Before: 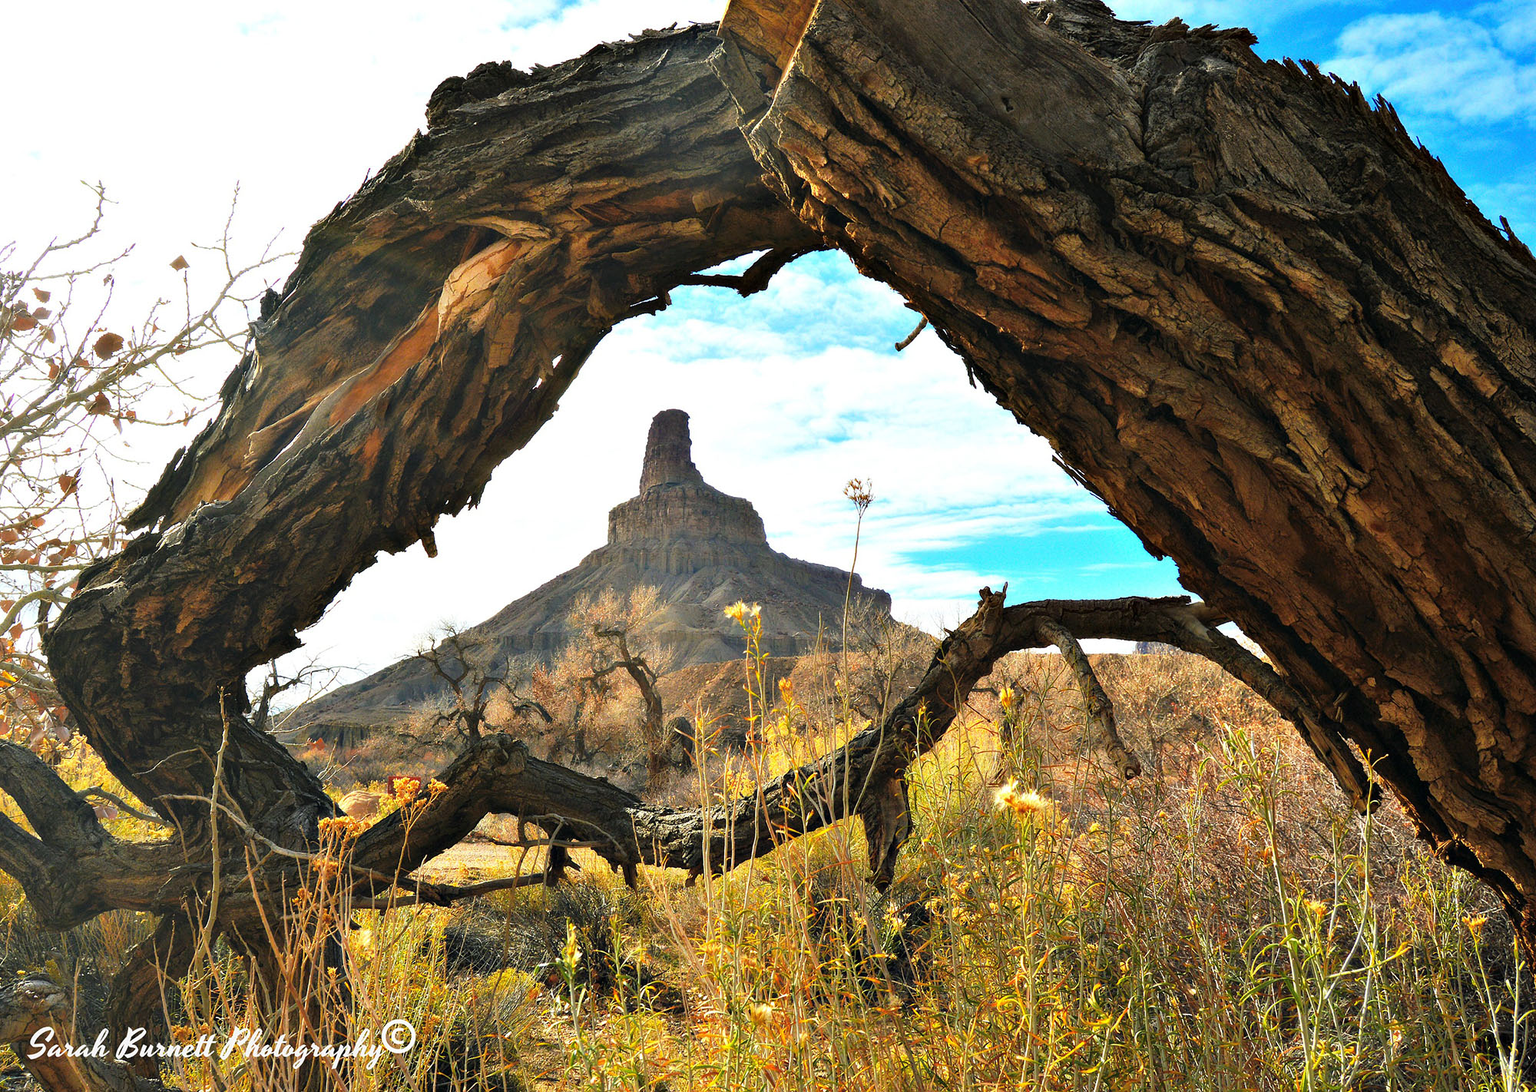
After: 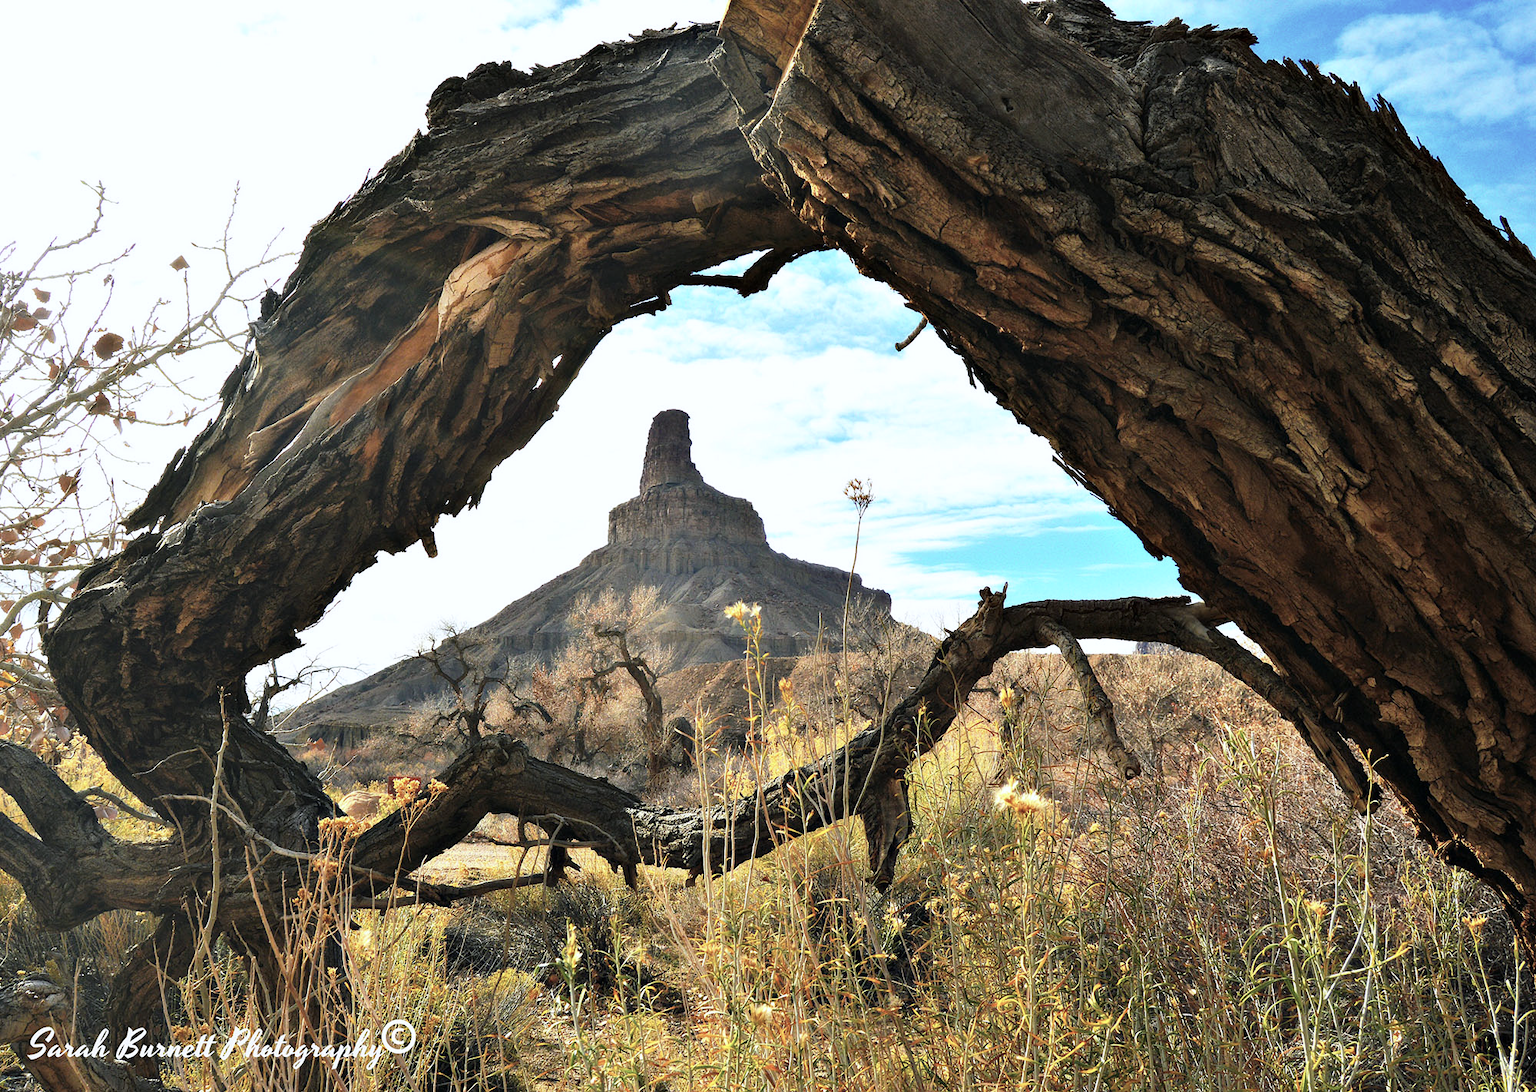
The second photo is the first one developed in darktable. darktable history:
contrast brightness saturation: contrast 0.1, saturation -0.3
white balance: red 0.974, blue 1.044
tone equalizer: on, module defaults
